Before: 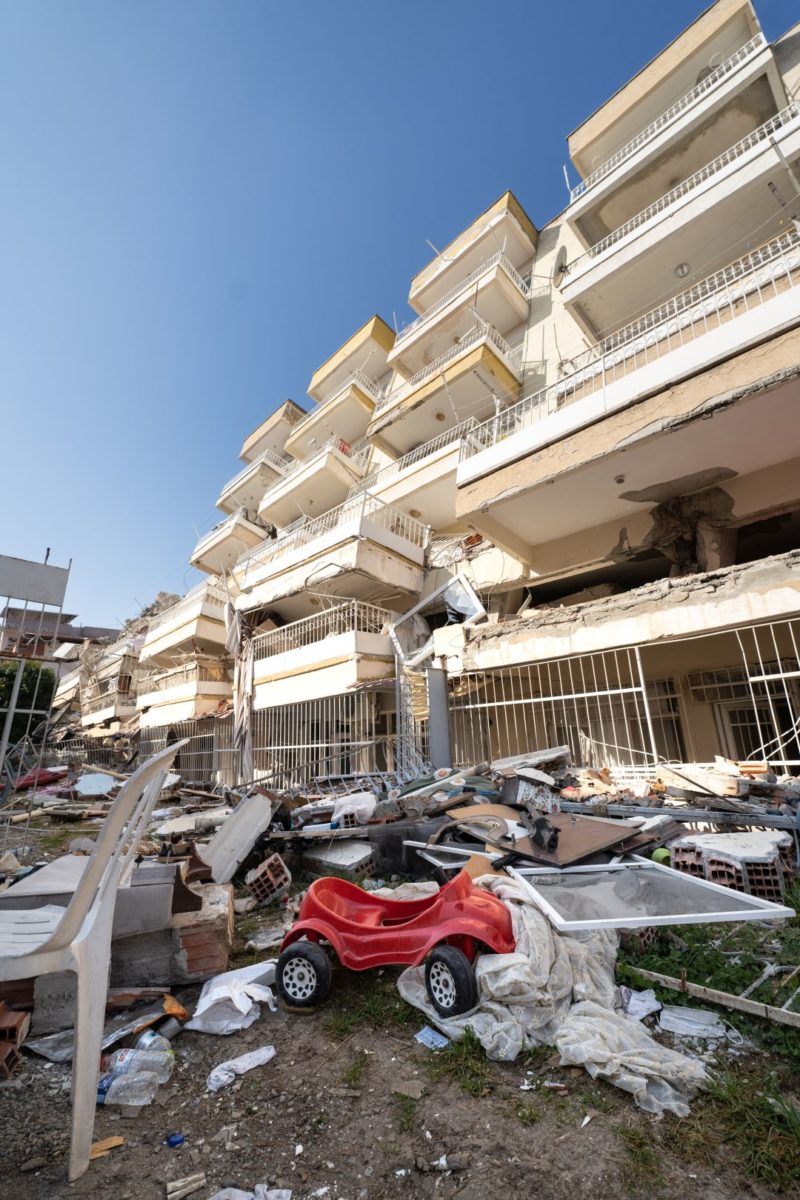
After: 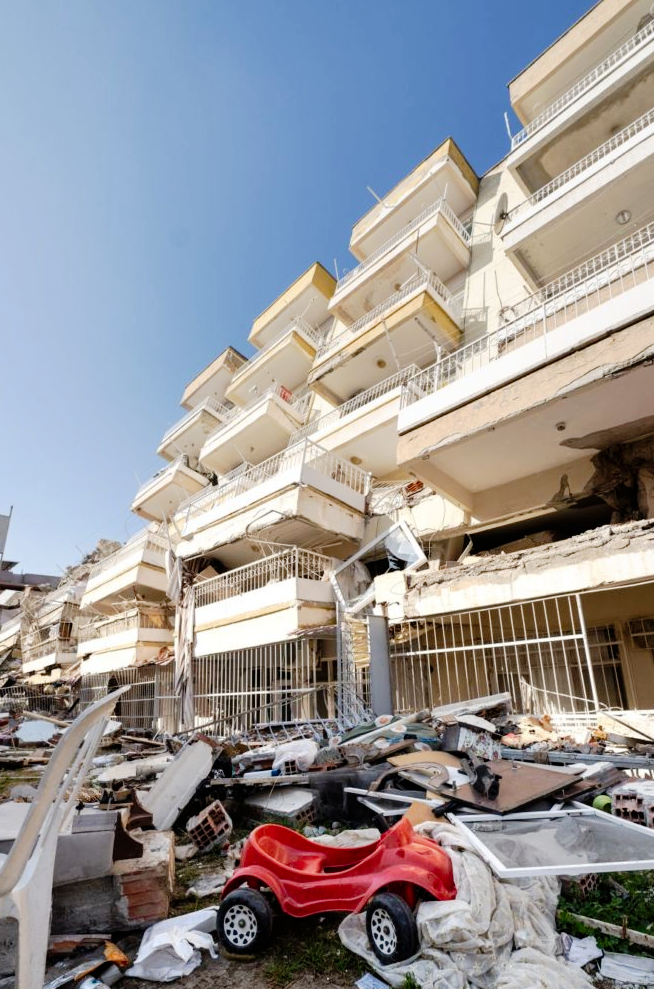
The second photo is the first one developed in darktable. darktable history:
crop and rotate: left 7.612%, top 4.459%, right 10.56%, bottom 13.049%
tone curve: curves: ch0 [(0.003, 0) (0.066, 0.017) (0.163, 0.09) (0.264, 0.238) (0.395, 0.421) (0.517, 0.56) (0.688, 0.743) (0.791, 0.814) (1, 1)]; ch1 [(0, 0) (0.164, 0.115) (0.337, 0.332) (0.39, 0.398) (0.464, 0.461) (0.501, 0.5) (0.507, 0.503) (0.534, 0.537) (0.577, 0.59) (0.652, 0.681) (0.733, 0.749) (0.811, 0.796) (1, 1)]; ch2 [(0, 0) (0.337, 0.382) (0.464, 0.476) (0.501, 0.502) (0.527, 0.54) (0.551, 0.565) (0.6, 0.59) (0.687, 0.675) (1, 1)], preserve colors none
